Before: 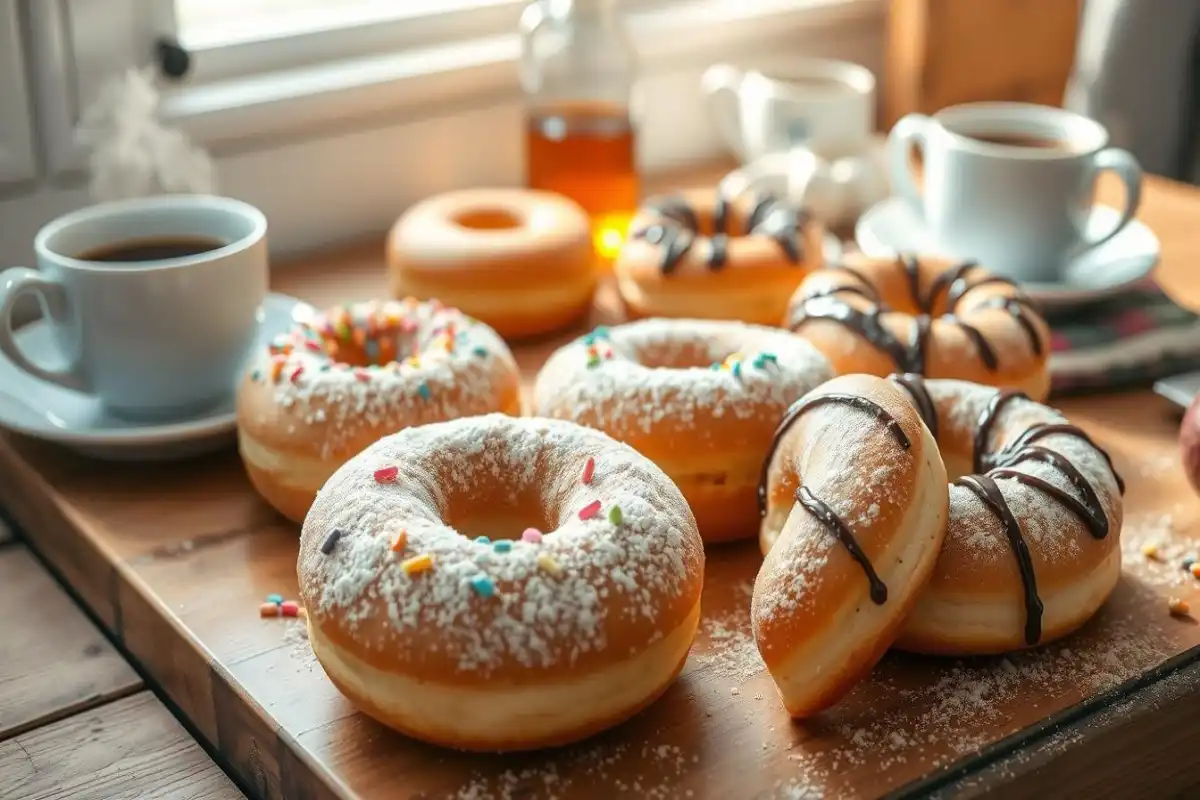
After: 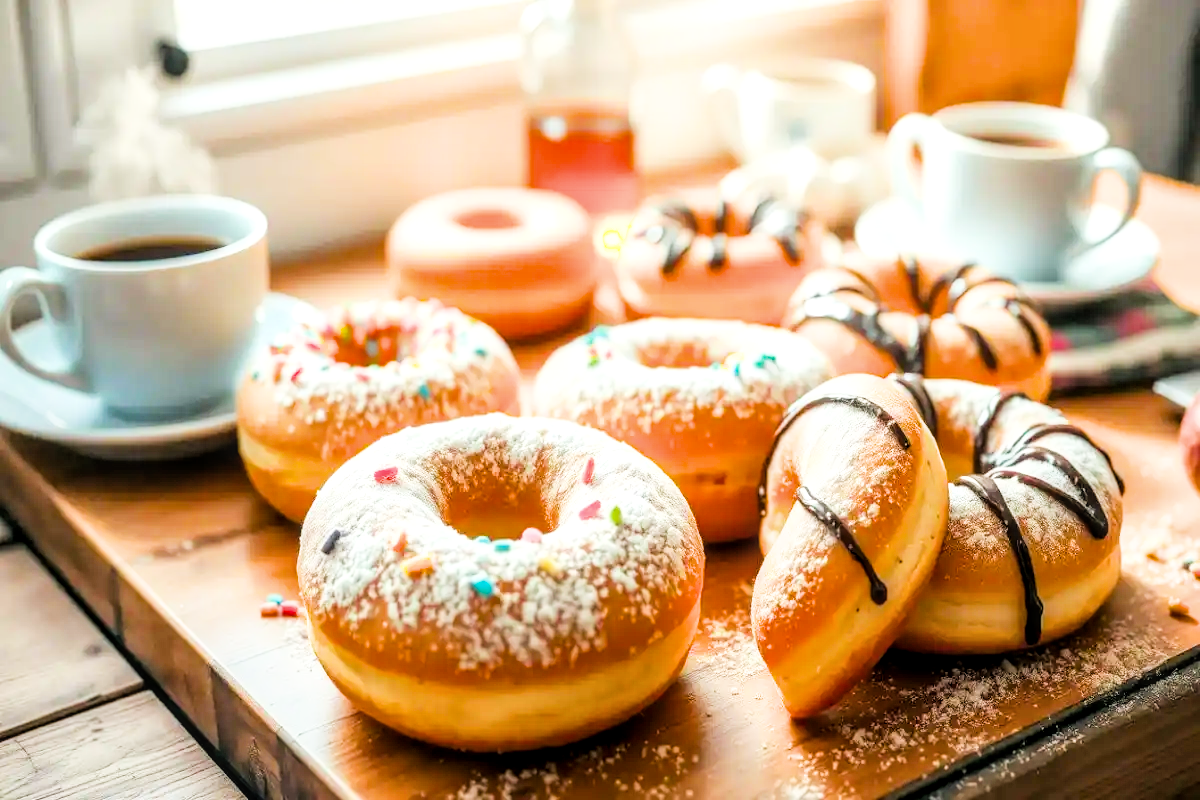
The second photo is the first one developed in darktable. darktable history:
local contrast: on, module defaults
filmic rgb: black relative exposure -5 EV, hardness 2.88, contrast 1.3, highlights saturation mix -30%
exposure: black level correction 0, exposure 1.4 EV, compensate highlight preservation false
color balance rgb: perceptual saturation grading › global saturation 30%, global vibrance 20%
